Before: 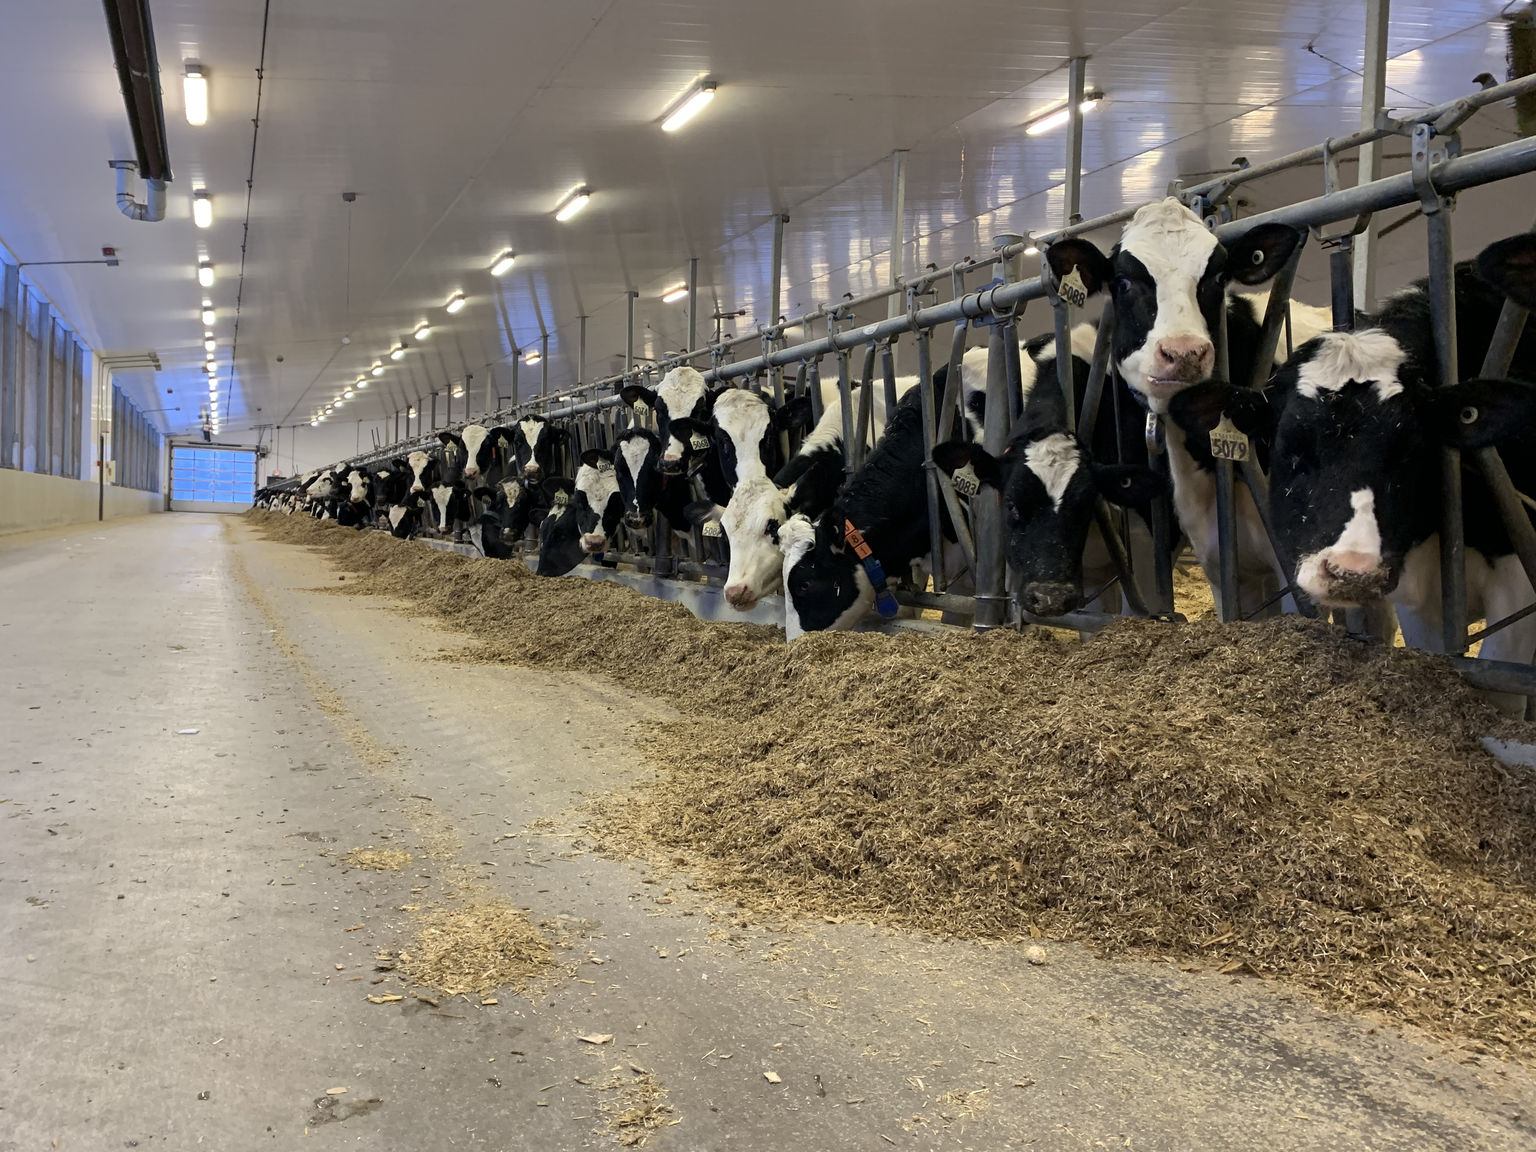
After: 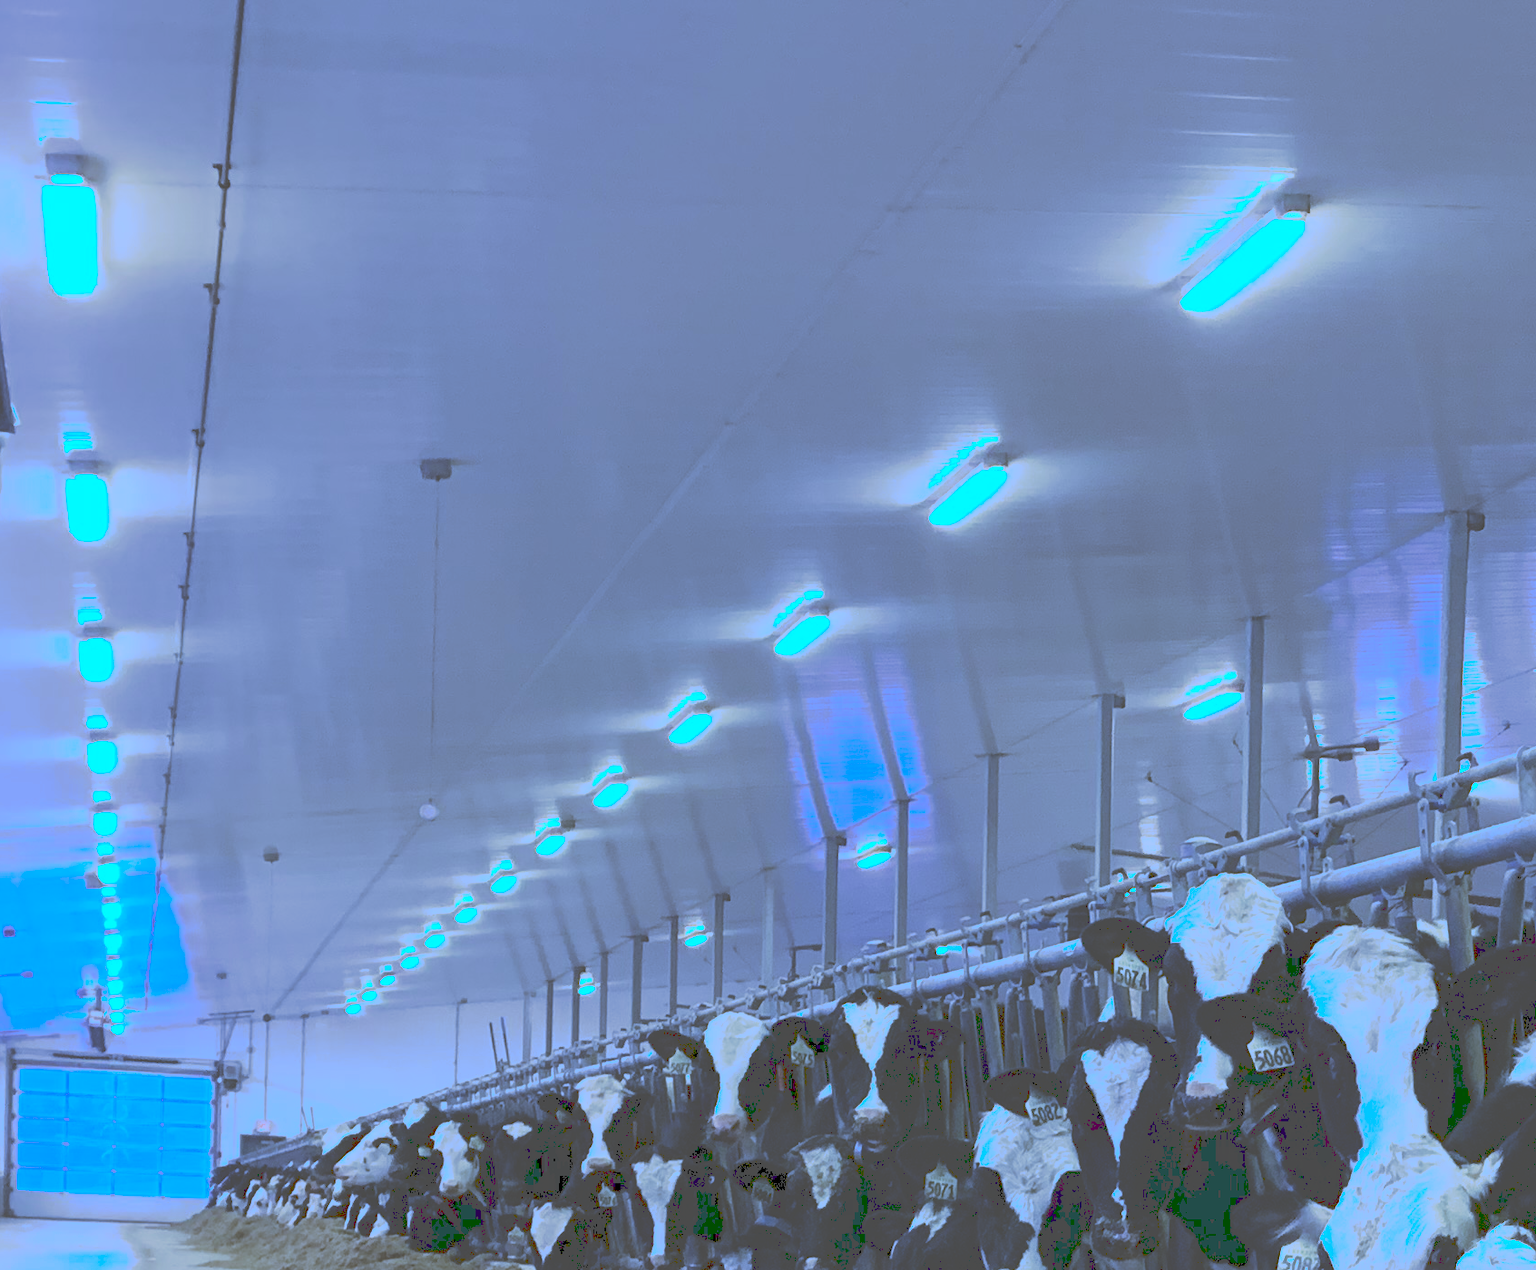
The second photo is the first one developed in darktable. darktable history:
tone curve: curves: ch0 [(0, 0) (0.003, 0.313) (0.011, 0.317) (0.025, 0.317) (0.044, 0.322) (0.069, 0.327) (0.1, 0.335) (0.136, 0.347) (0.177, 0.364) (0.224, 0.384) (0.277, 0.421) (0.335, 0.459) (0.399, 0.501) (0.468, 0.554) (0.543, 0.611) (0.623, 0.679) (0.709, 0.751) (0.801, 0.804) (0.898, 0.844) (1, 1)], preserve colors none
vibrance: on, module defaults
crop and rotate: left 10.817%, top 0.062%, right 47.194%, bottom 53.626%
white balance: red 0.766, blue 1.537
